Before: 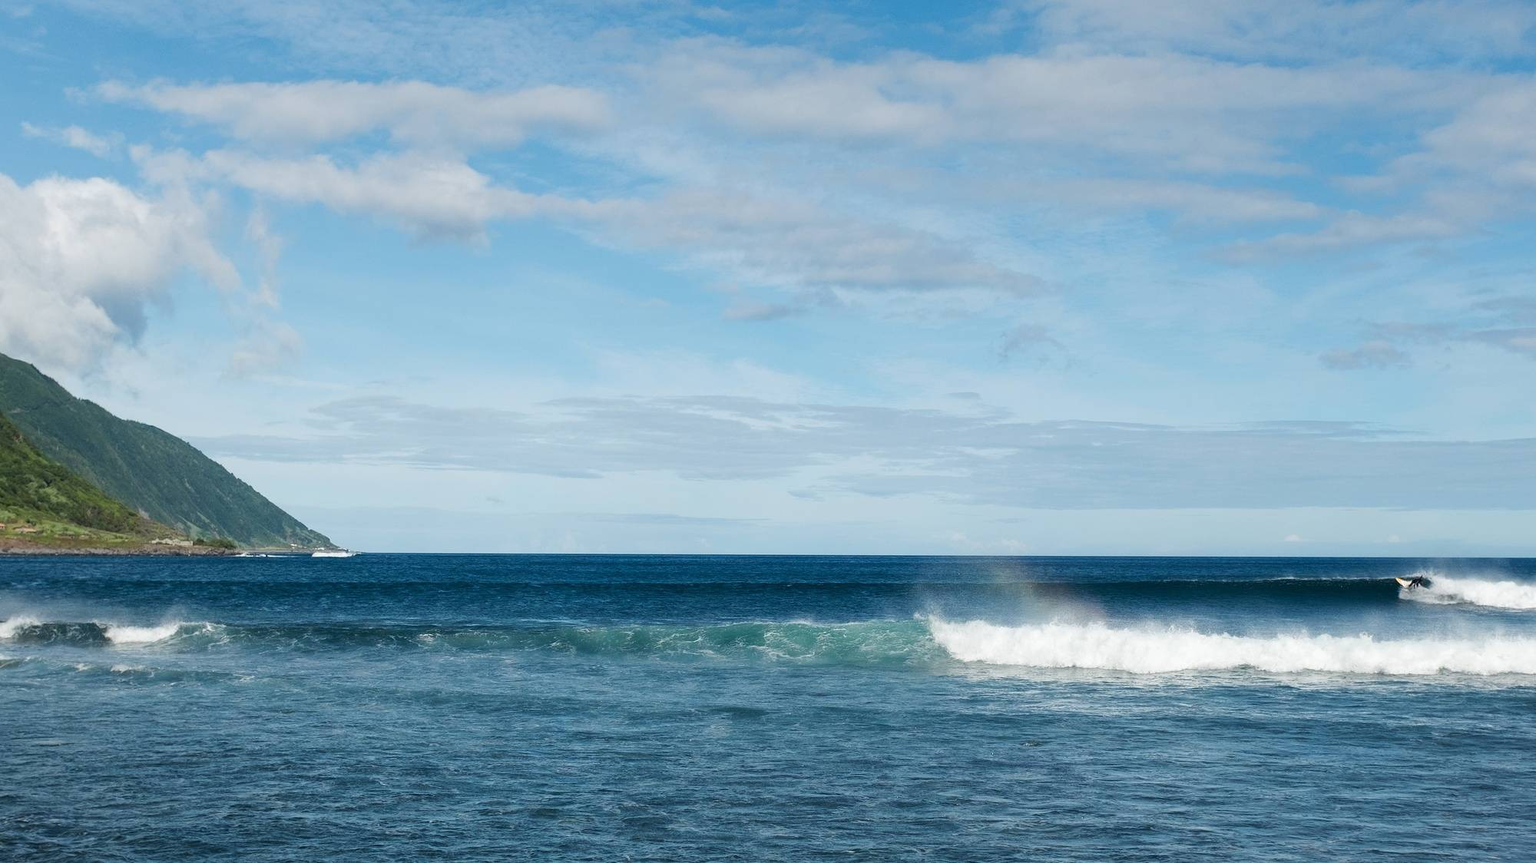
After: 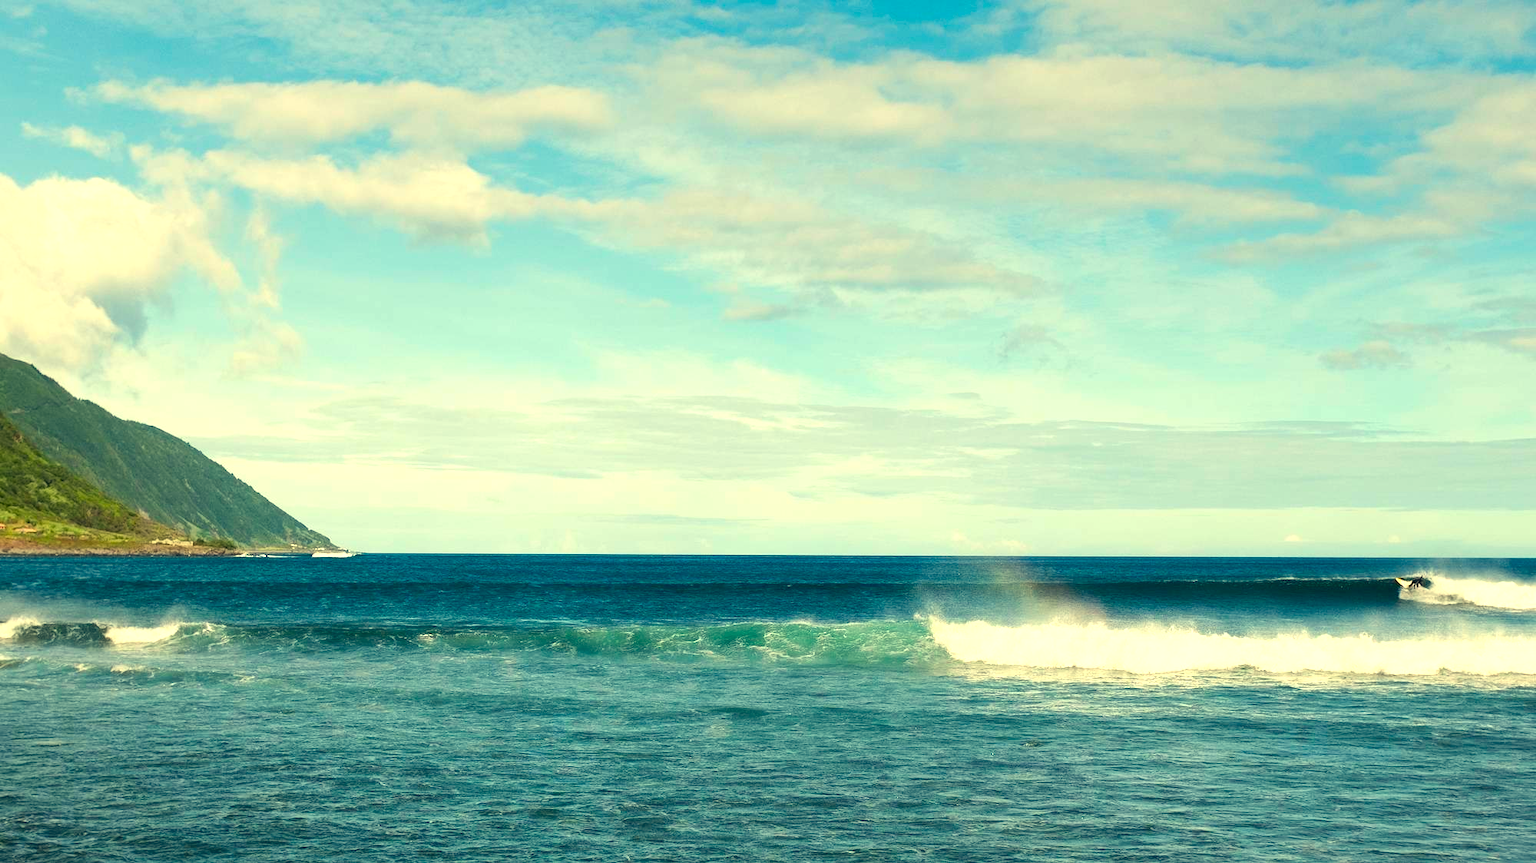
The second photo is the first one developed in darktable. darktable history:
contrast brightness saturation: brightness -0.02, saturation 0.35
white balance: red 1.08, blue 0.791
exposure: black level correction 0, exposure 0.7 EV, compensate exposure bias true, compensate highlight preservation false
